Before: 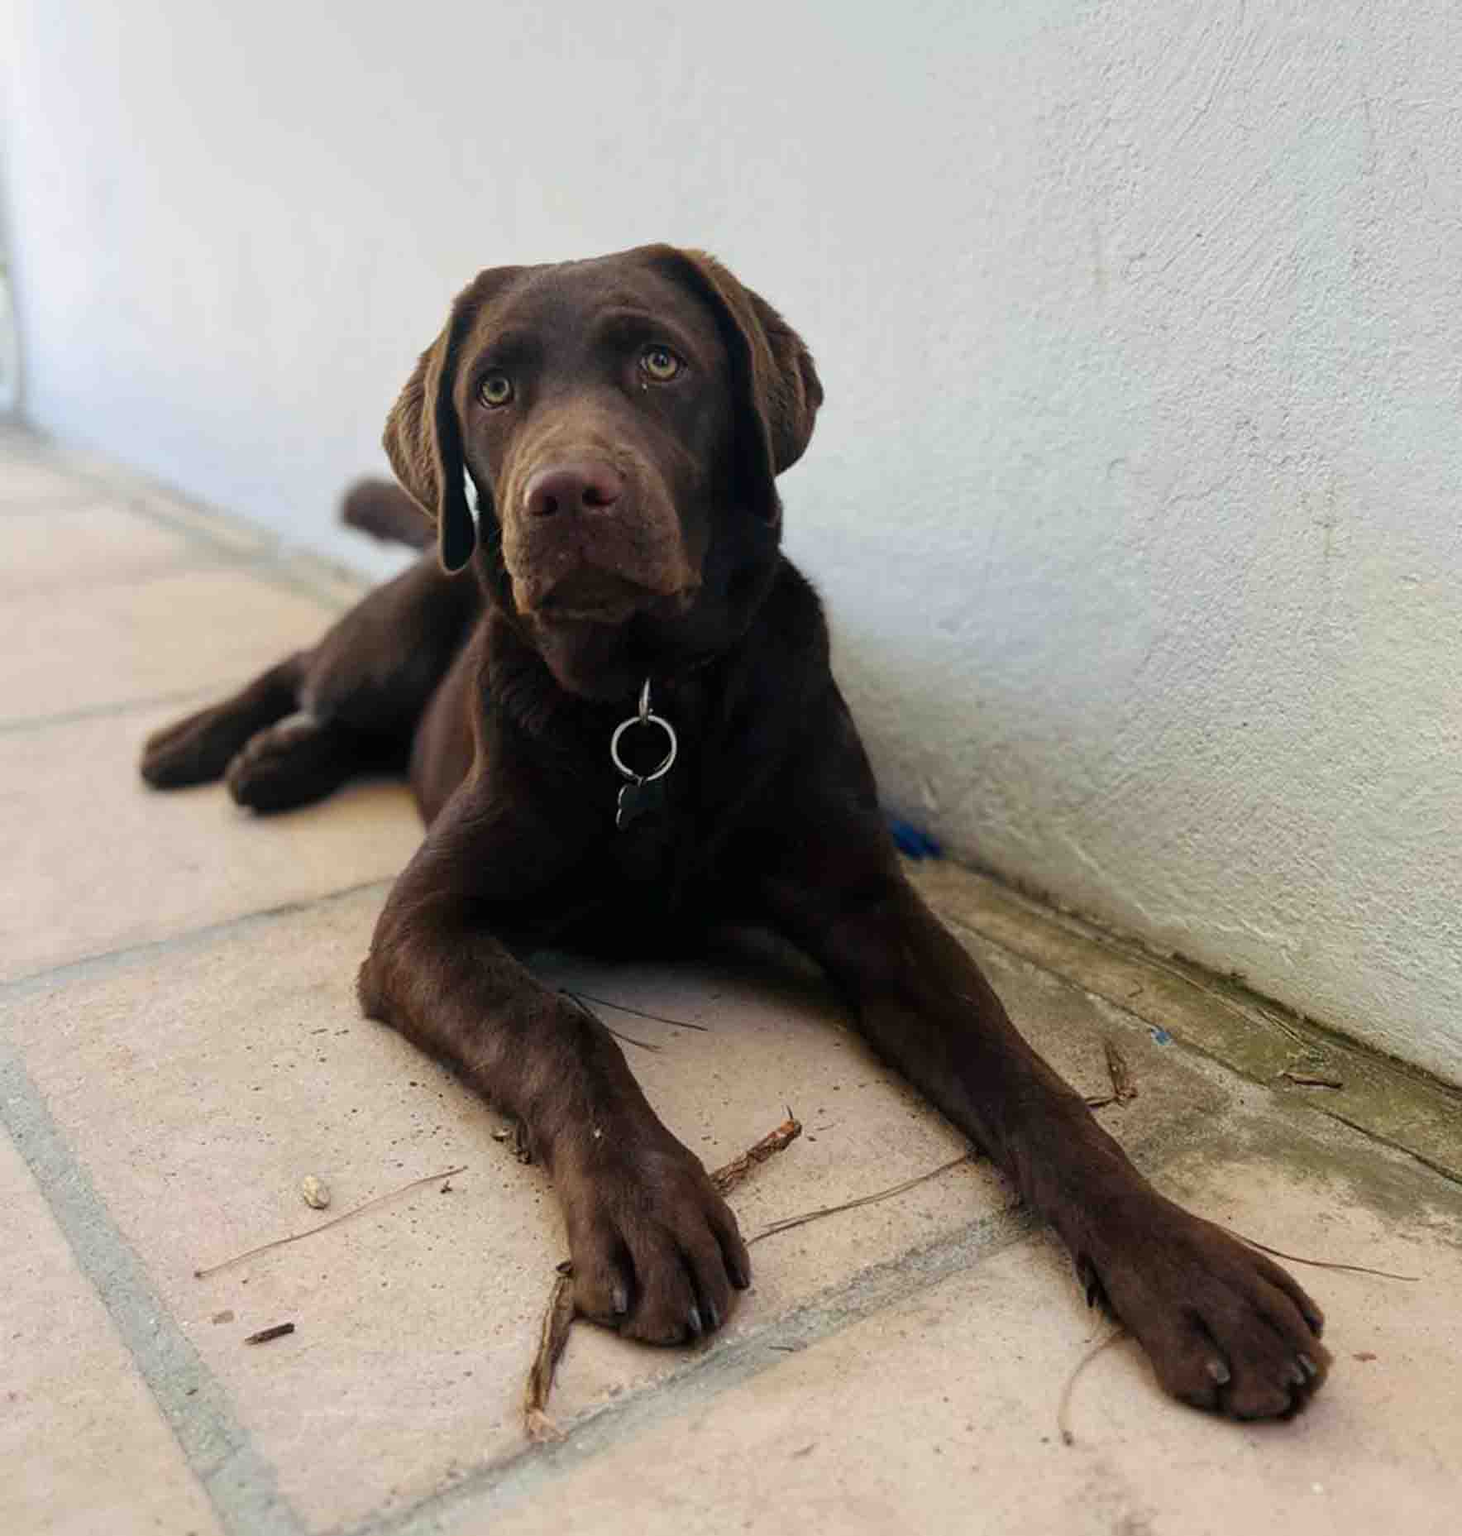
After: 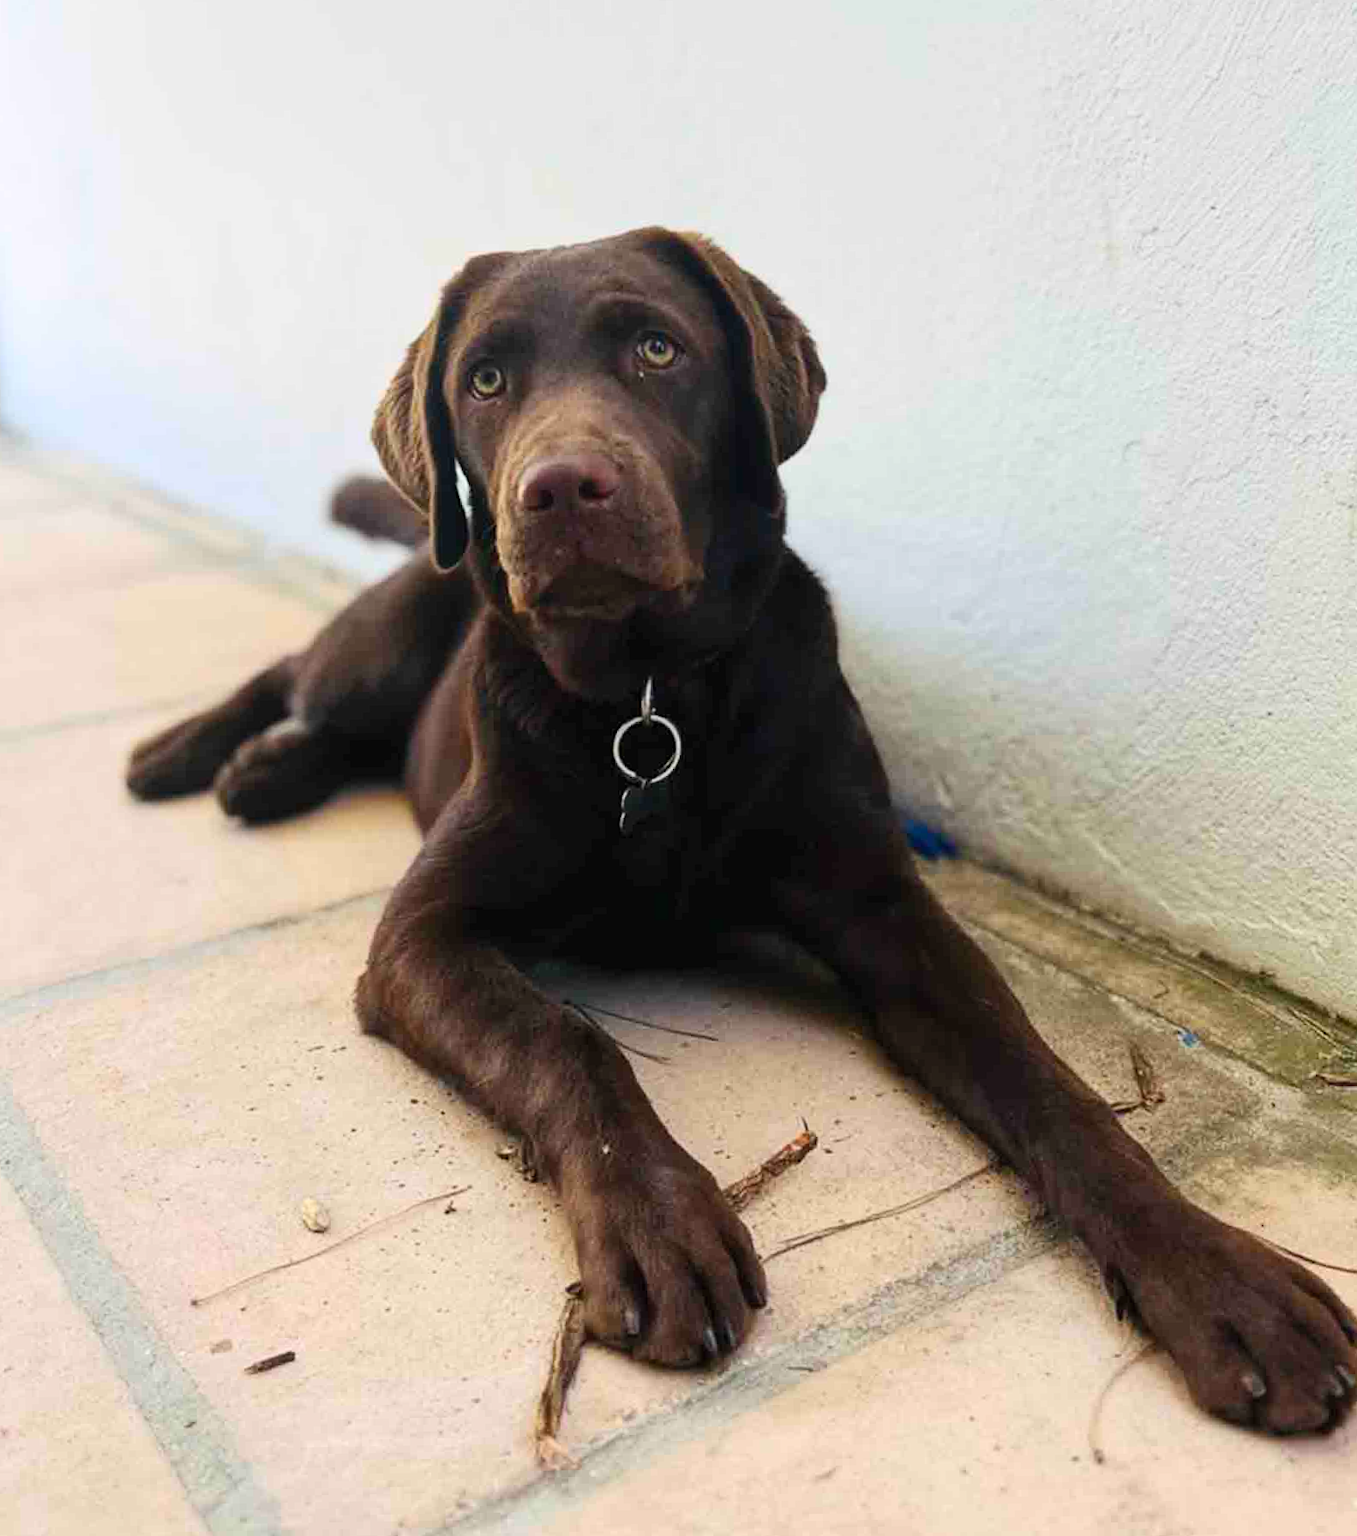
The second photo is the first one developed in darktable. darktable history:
rotate and perspective: rotation -1°, crop left 0.011, crop right 0.989, crop top 0.025, crop bottom 0.975
crop and rotate: left 1.088%, right 8.807%
contrast brightness saturation: contrast 0.2, brightness 0.16, saturation 0.22
